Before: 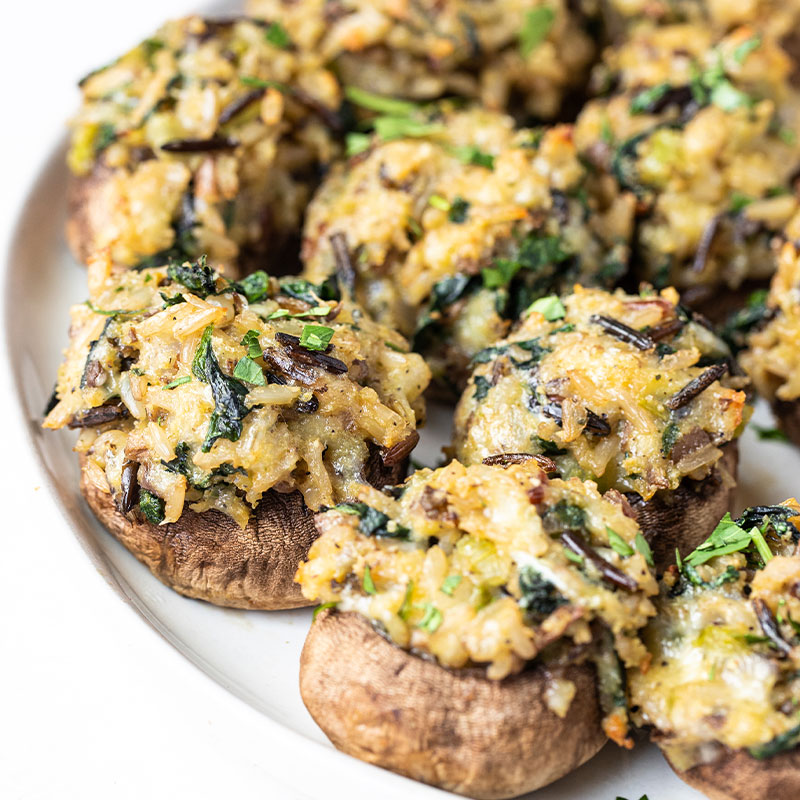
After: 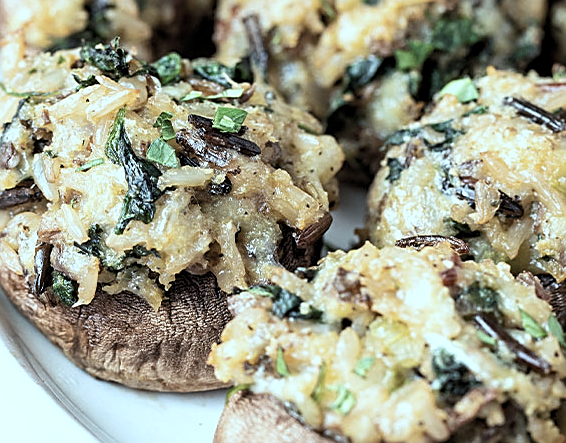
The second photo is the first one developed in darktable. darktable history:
crop: left 10.919%, top 27.352%, right 18.316%, bottom 17.195%
sharpen: on, module defaults
color correction: highlights a* -12.7, highlights b* -17.91, saturation 0.698
levels: levels [0.026, 0.507, 0.987]
